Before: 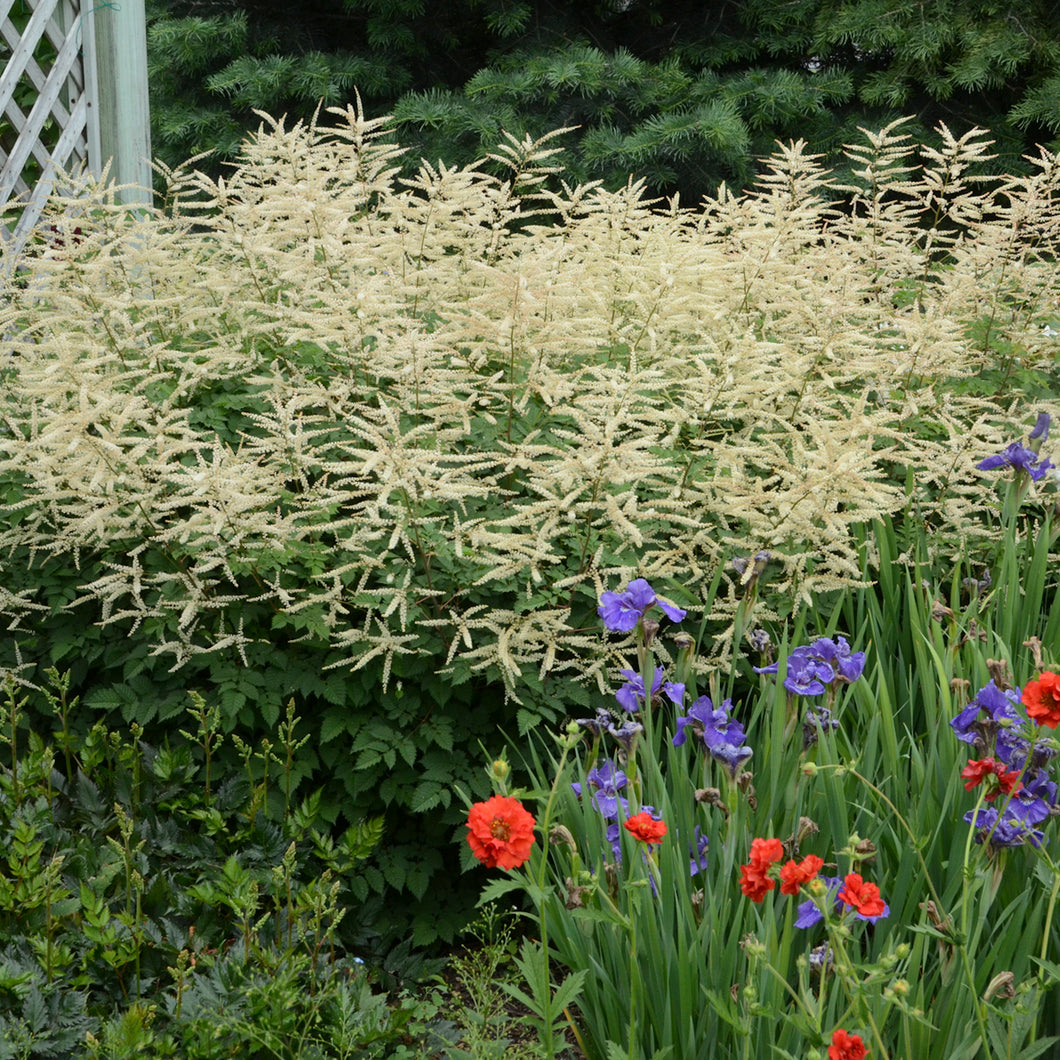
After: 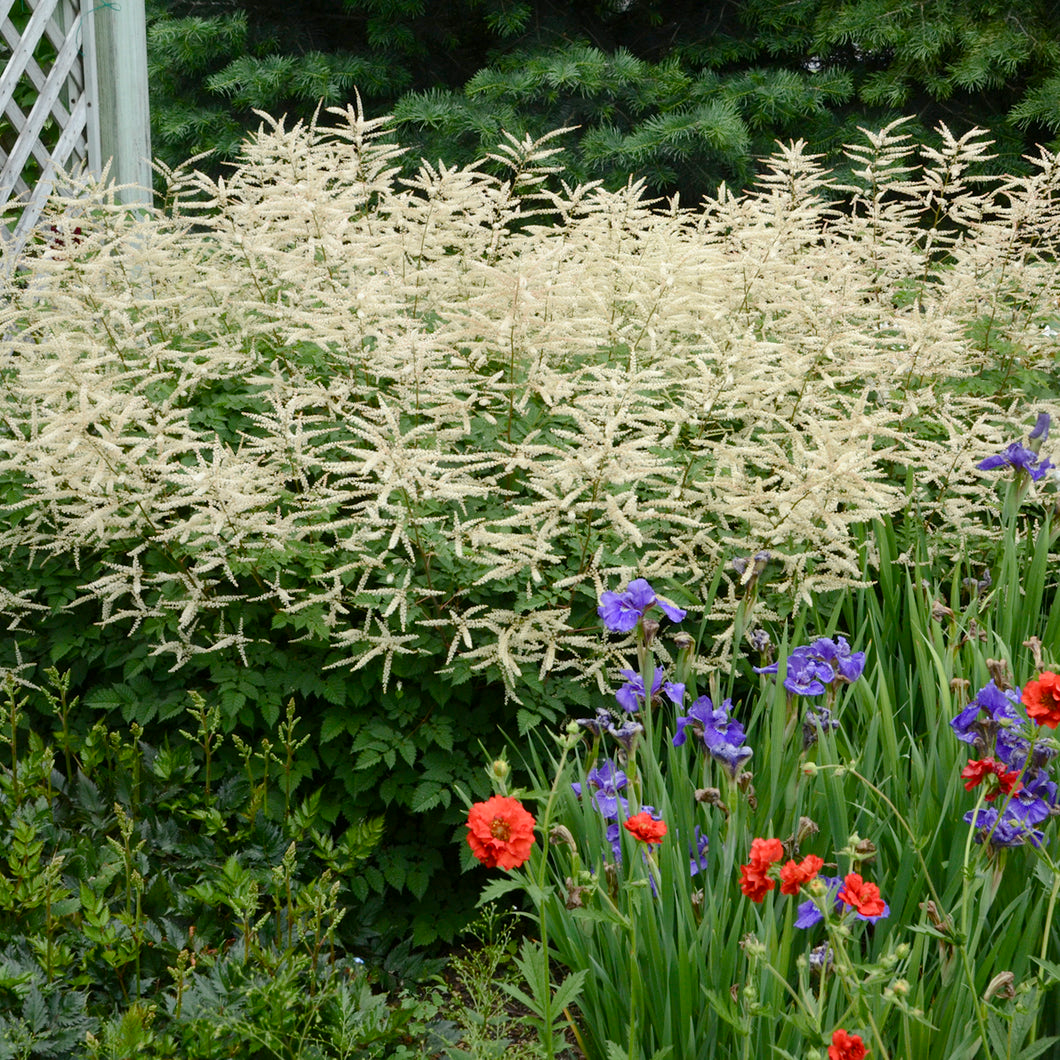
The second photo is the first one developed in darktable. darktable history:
color balance rgb: highlights gain › chroma 0.14%, highlights gain › hue 332.97°, perceptual saturation grading › global saturation 20%, perceptual saturation grading › highlights -49.119%, perceptual saturation grading › shadows 24.032%, global vibrance 9.675%
exposure: exposure 0.163 EV, compensate exposure bias true, compensate highlight preservation false
